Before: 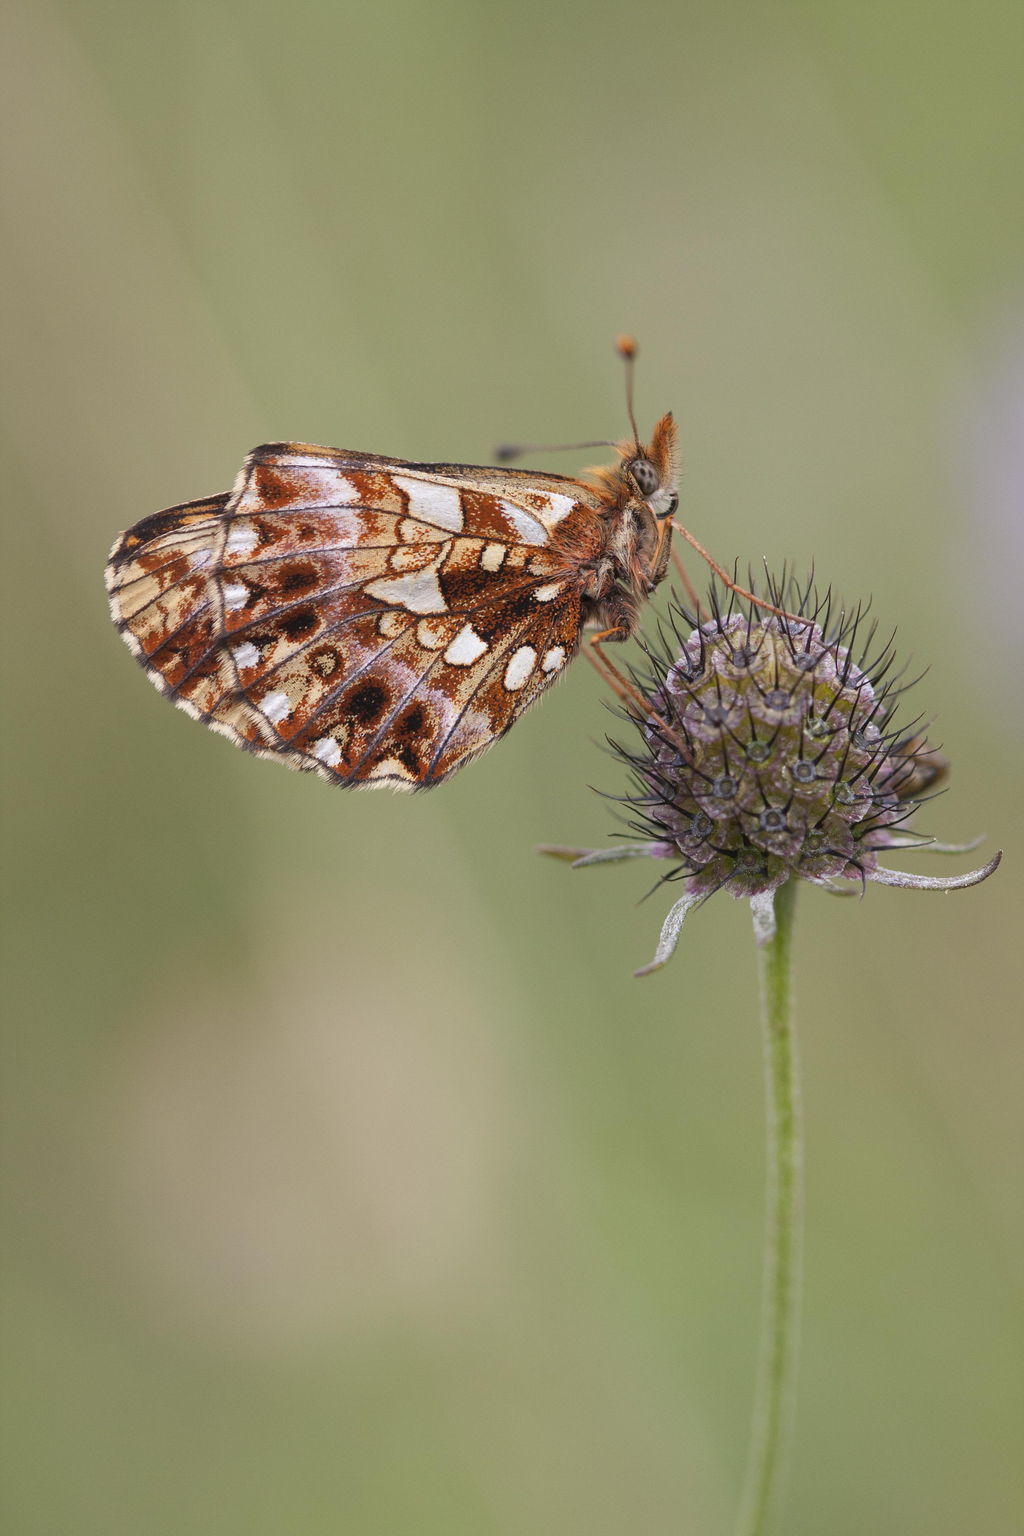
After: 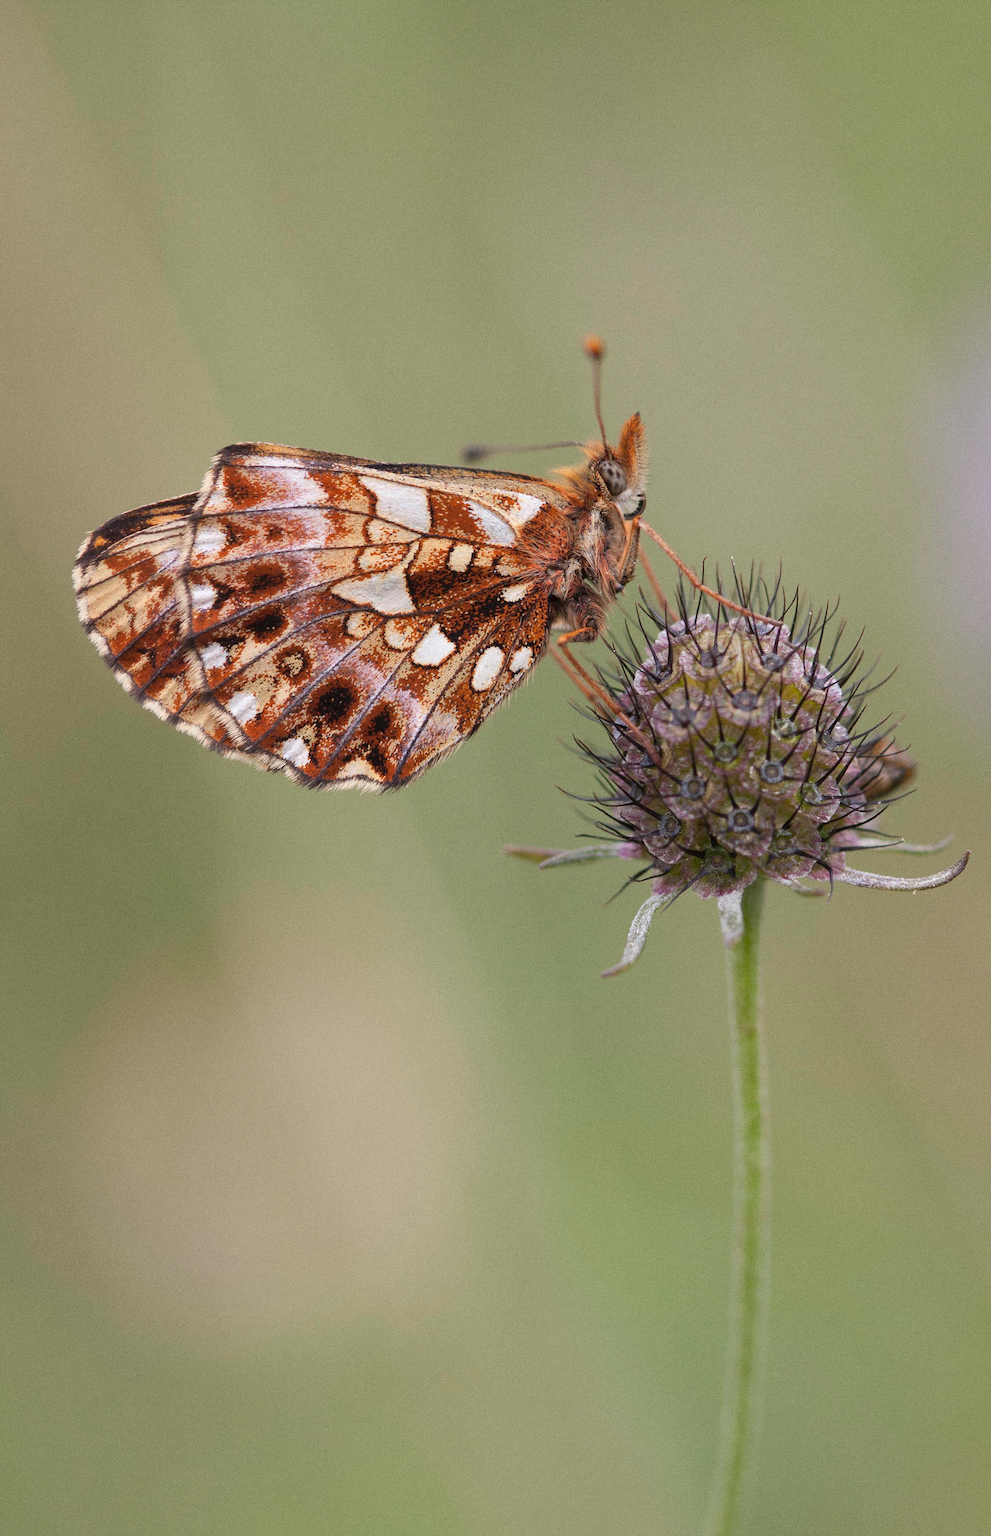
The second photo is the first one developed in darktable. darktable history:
contrast brightness saturation: saturation -0.05
grain: coarseness 3.21 ISO
crop and rotate: left 3.238%
